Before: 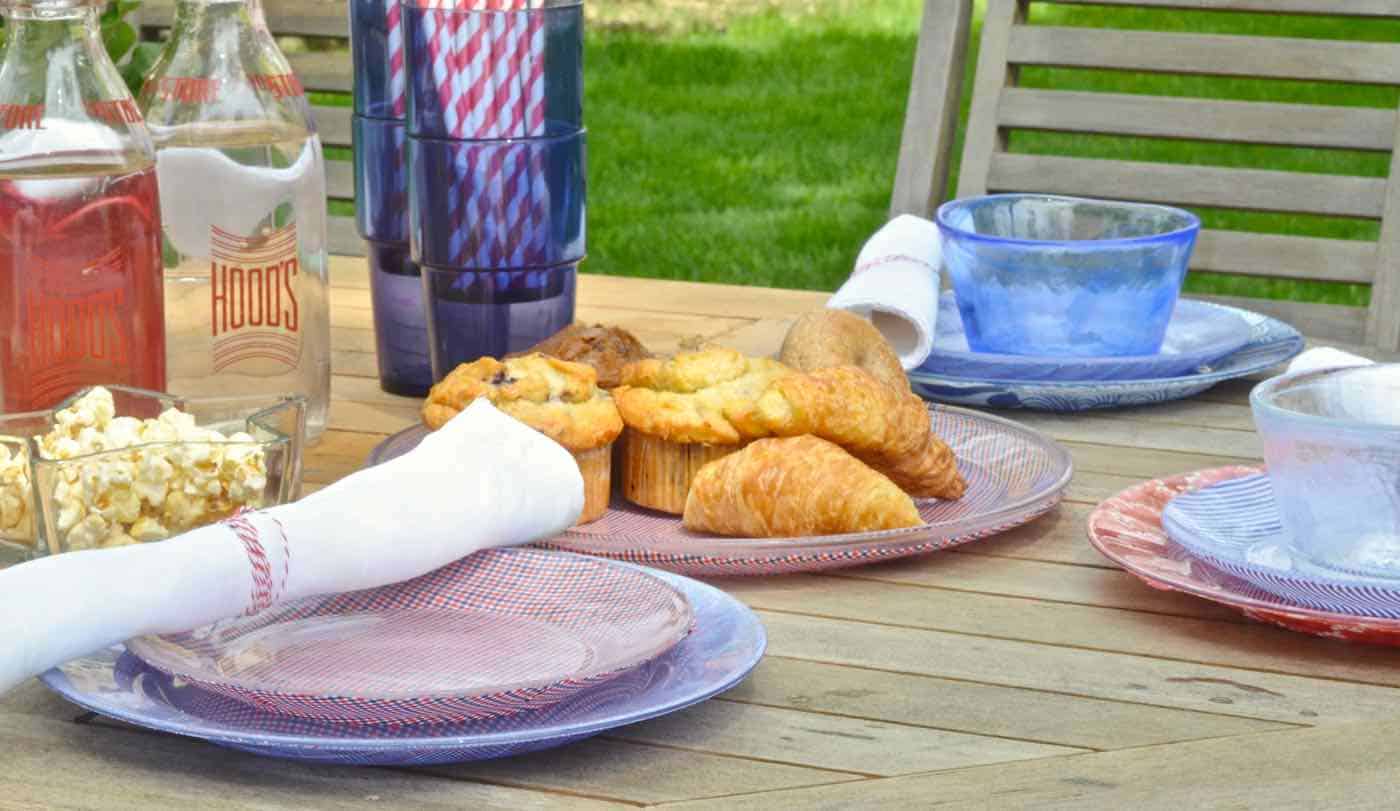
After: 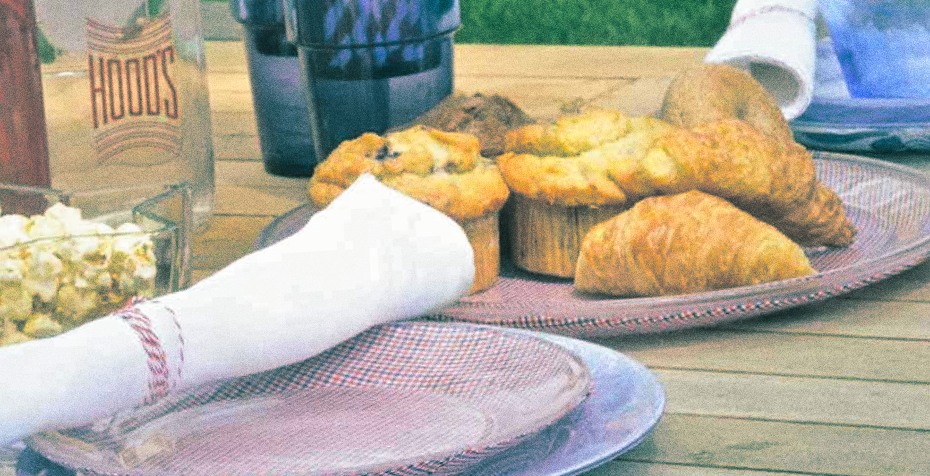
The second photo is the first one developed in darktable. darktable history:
crop: left 6.488%, top 27.668%, right 24.183%, bottom 8.656%
split-toning: shadows › hue 183.6°, shadows › saturation 0.52, highlights › hue 0°, highlights › saturation 0
rotate and perspective: rotation -3.52°, crop left 0.036, crop right 0.964, crop top 0.081, crop bottom 0.919
grain: coarseness 0.09 ISO, strength 40%
